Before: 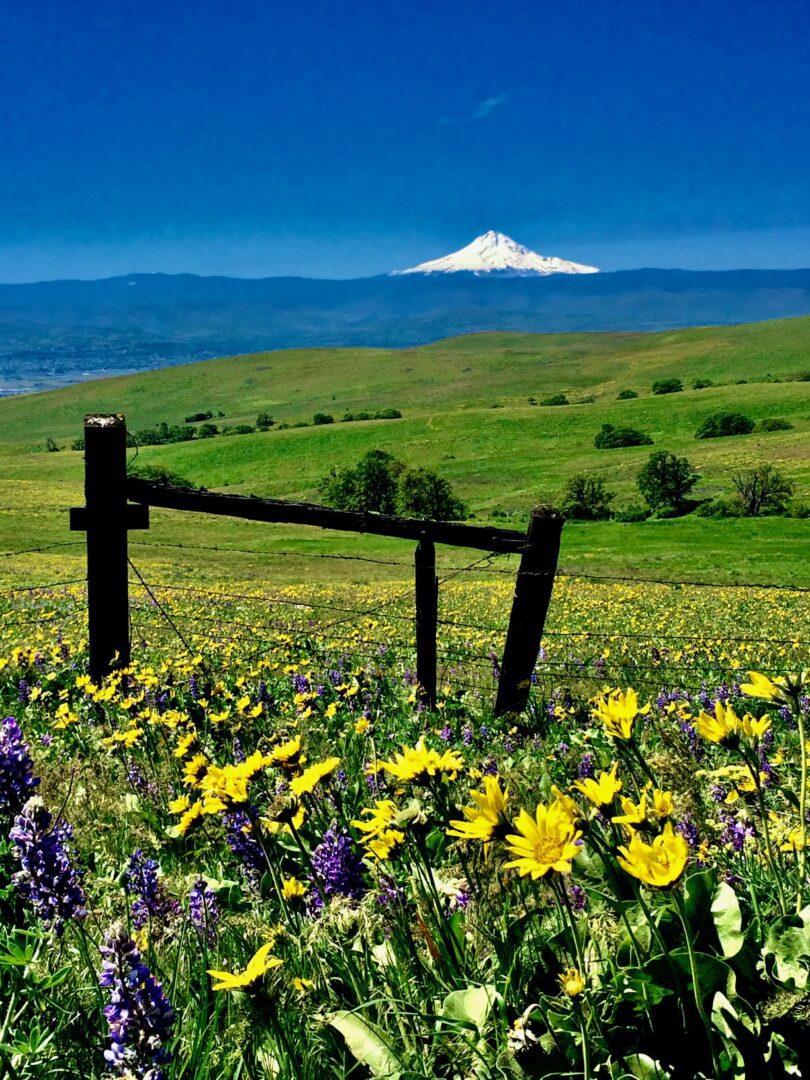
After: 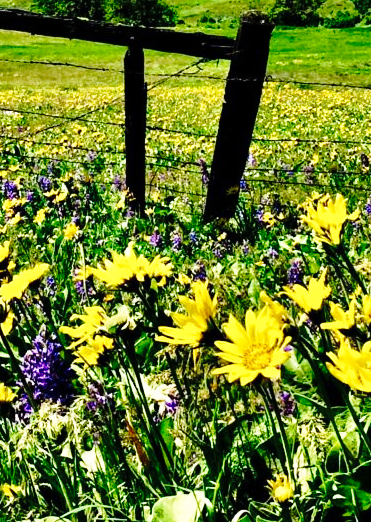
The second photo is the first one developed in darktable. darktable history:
base curve: curves: ch0 [(0, 0) (0.04, 0.03) (0.133, 0.232) (0.448, 0.748) (0.843, 0.968) (1, 1)], preserve colors none
color zones: curves: ch0 [(0.068, 0.464) (0.25, 0.5) (0.48, 0.508) (0.75, 0.536) (0.886, 0.476) (0.967, 0.456)]; ch1 [(0.066, 0.456) (0.25, 0.5) (0.616, 0.508) (0.746, 0.56) (0.934, 0.444)]
crop: left 35.976%, top 45.819%, right 18.162%, bottom 5.807%
